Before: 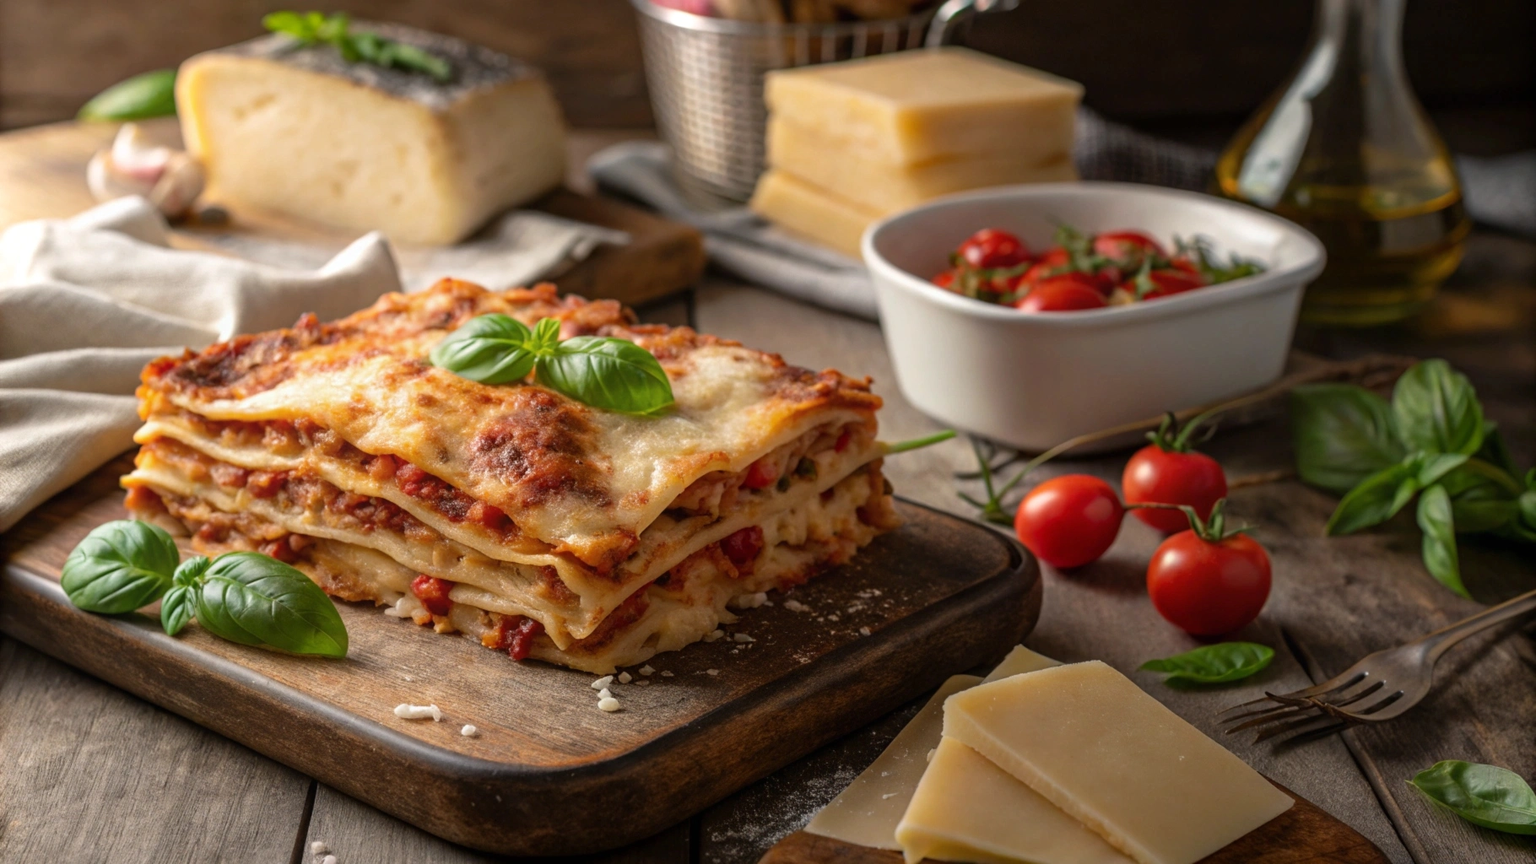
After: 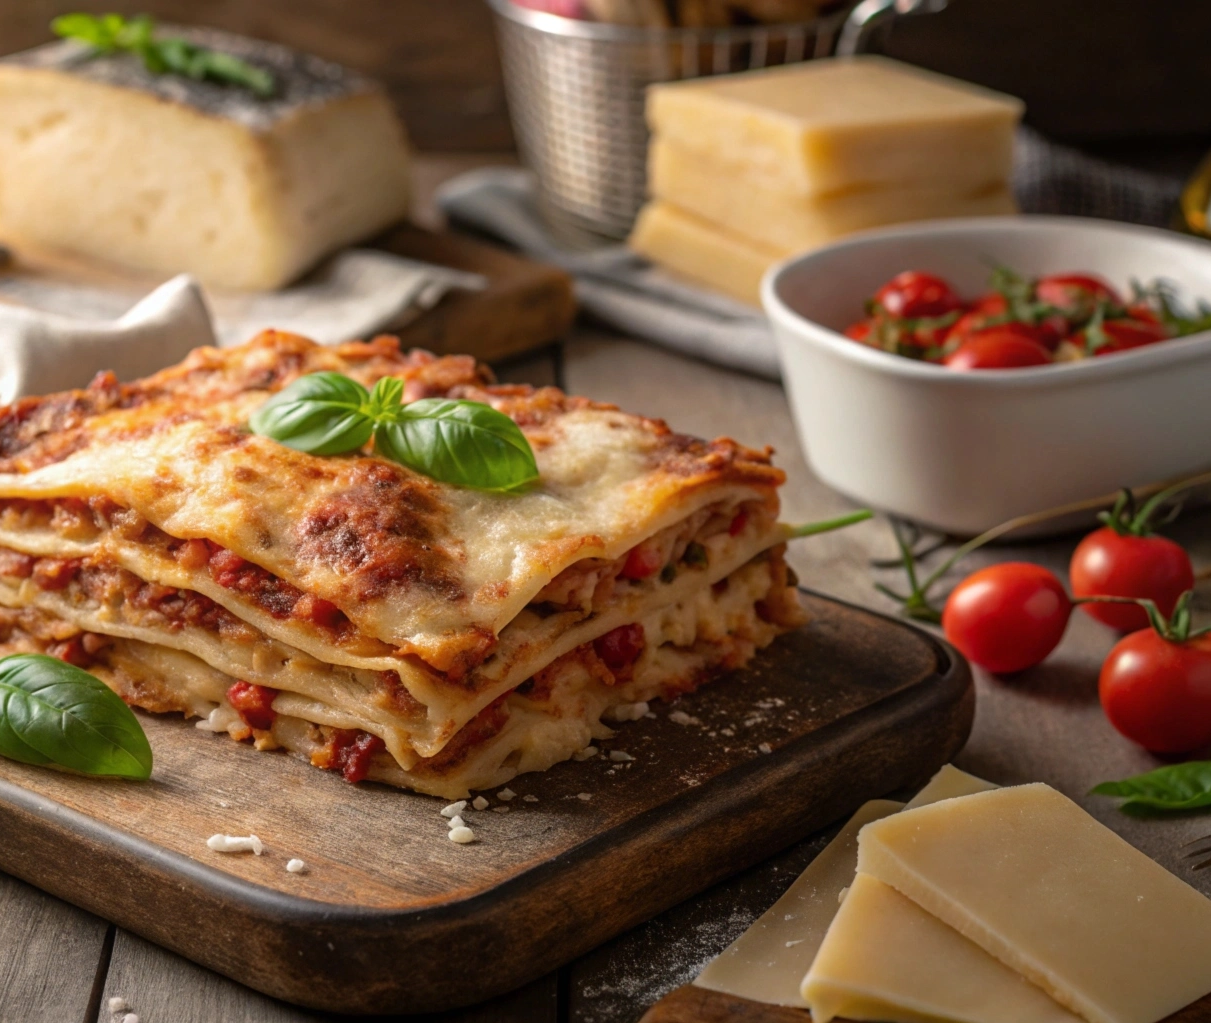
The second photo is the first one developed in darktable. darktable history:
crop and rotate: left 14.288%, right 19.158%
